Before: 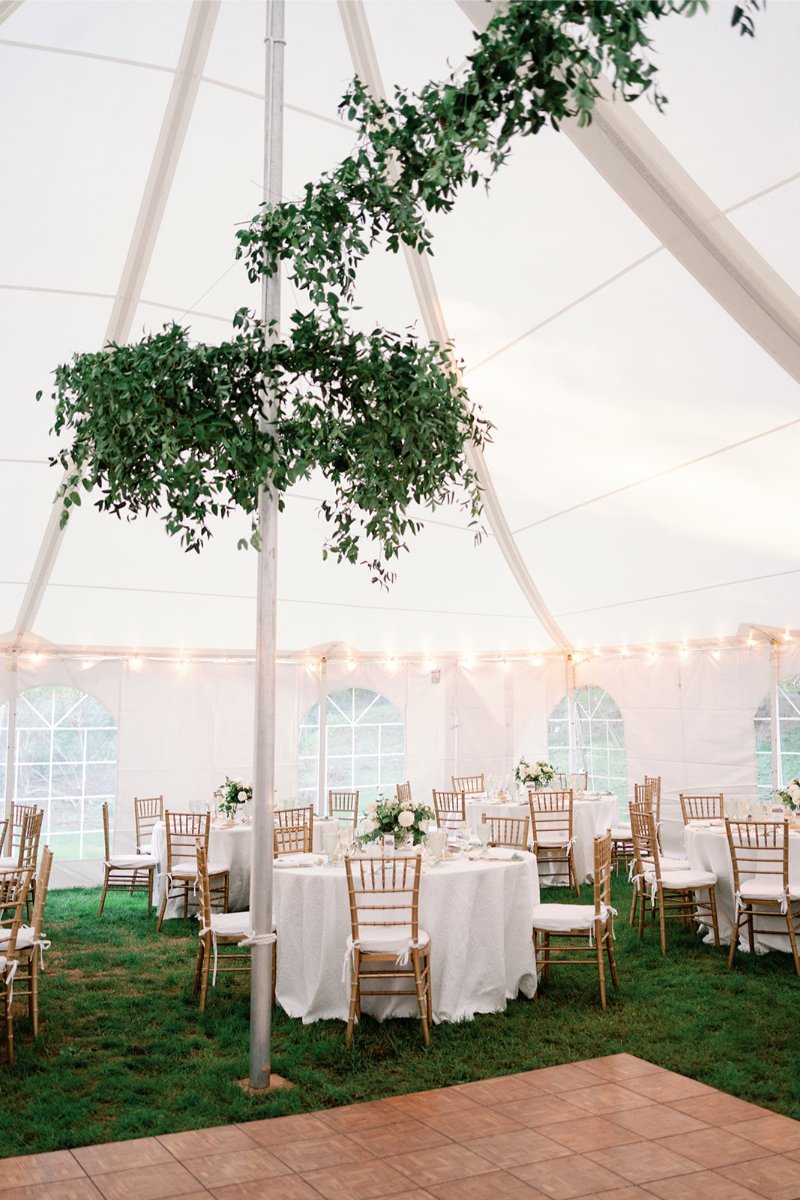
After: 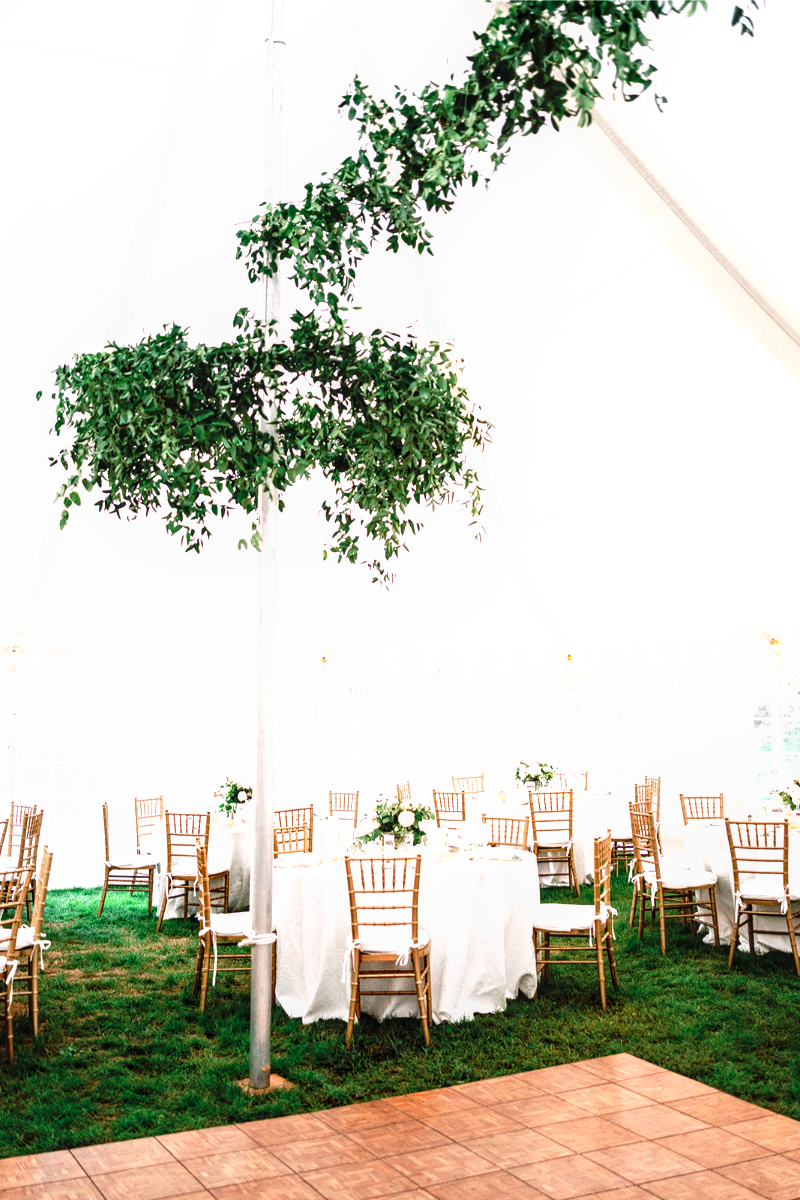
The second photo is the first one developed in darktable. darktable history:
exposure: exposure 0.515 EV, compensate highlight preservation false
tone curve: curves: ch0 [(0, 0) (0.003, 0.002) (0.011, 0.006) (0.025, 0.014) (0.044, 0.025) (0.069, 0.039) (0.1, 0.056) (0.136, 0.082) (0.177, 0.116) (0.224, 0.163) (0.277, 0.233) (0.335, 0.311) (0.399, 0.396) (0.468, 0.488) (0.543, 0.588) (0.623, 0.695) (0.709, 0.809) (0.801, 0.912) (0.898, 0.997) (1, 1)], preserve colors none
local contrast: on, module defaults
